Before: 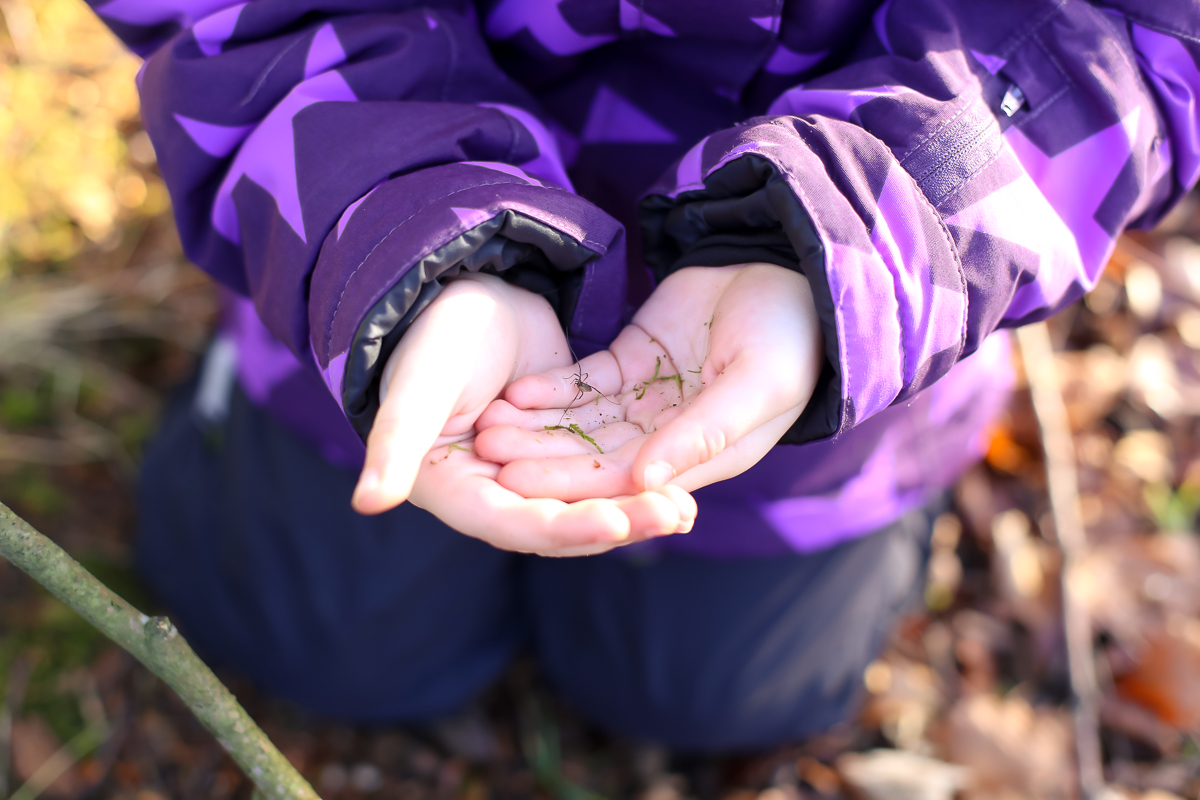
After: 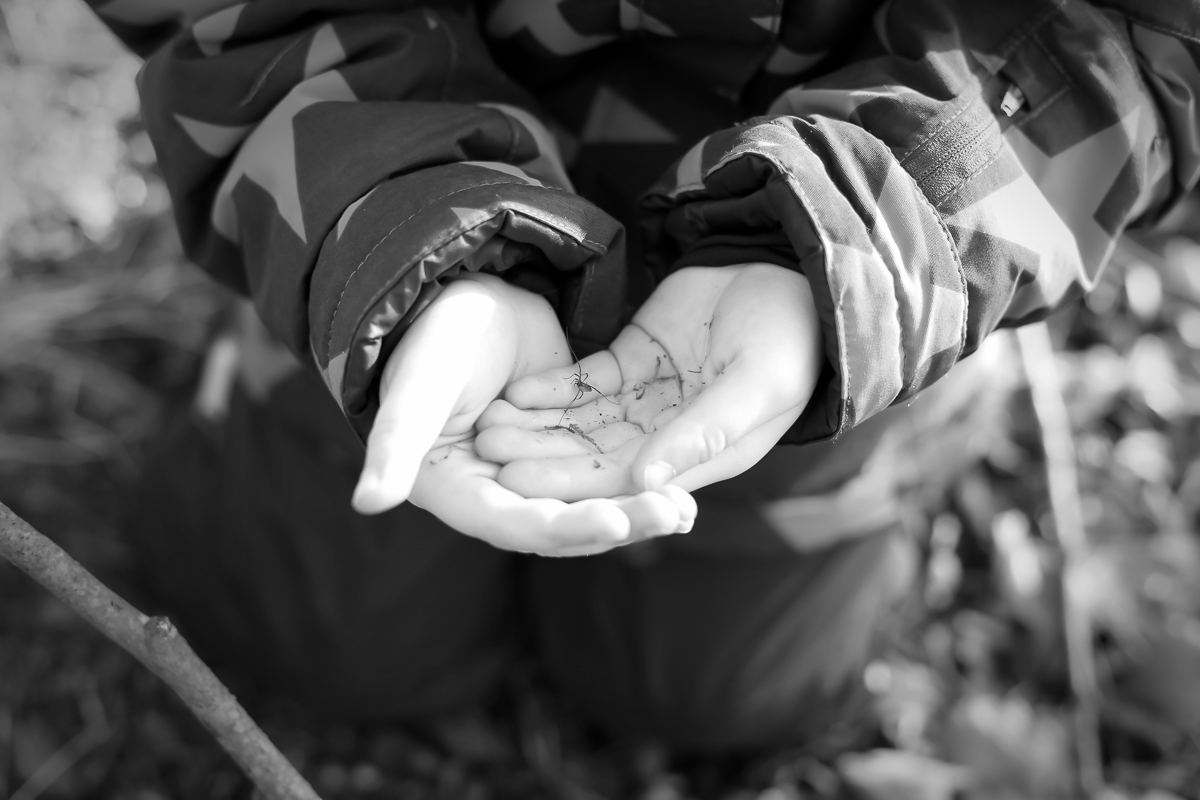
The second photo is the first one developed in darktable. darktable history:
color balance rgb: shadows lift › hue 87.51°, highlights gain › chroma 1.62%, highlights gain › hue 55.1°, global offset › chroma 0.06%, global offset › hue 253.66°, linear chroma grading › global chroma 0.5%, perceptual saturation grading › global saturation 16.38%
color zones: curves: ch1 [(0.235, 0.558) (0.75, 0.5)]; ch2 [(0.25, 0.462) (0.749, 0.457)], mix 25.94%
color contrast: green-magenta contrast 0, blue-yellow contrast 0
vignetting: fall-off start 70.97%, brightness -0.584, saturation -0.118, width/height ratio 1.333
